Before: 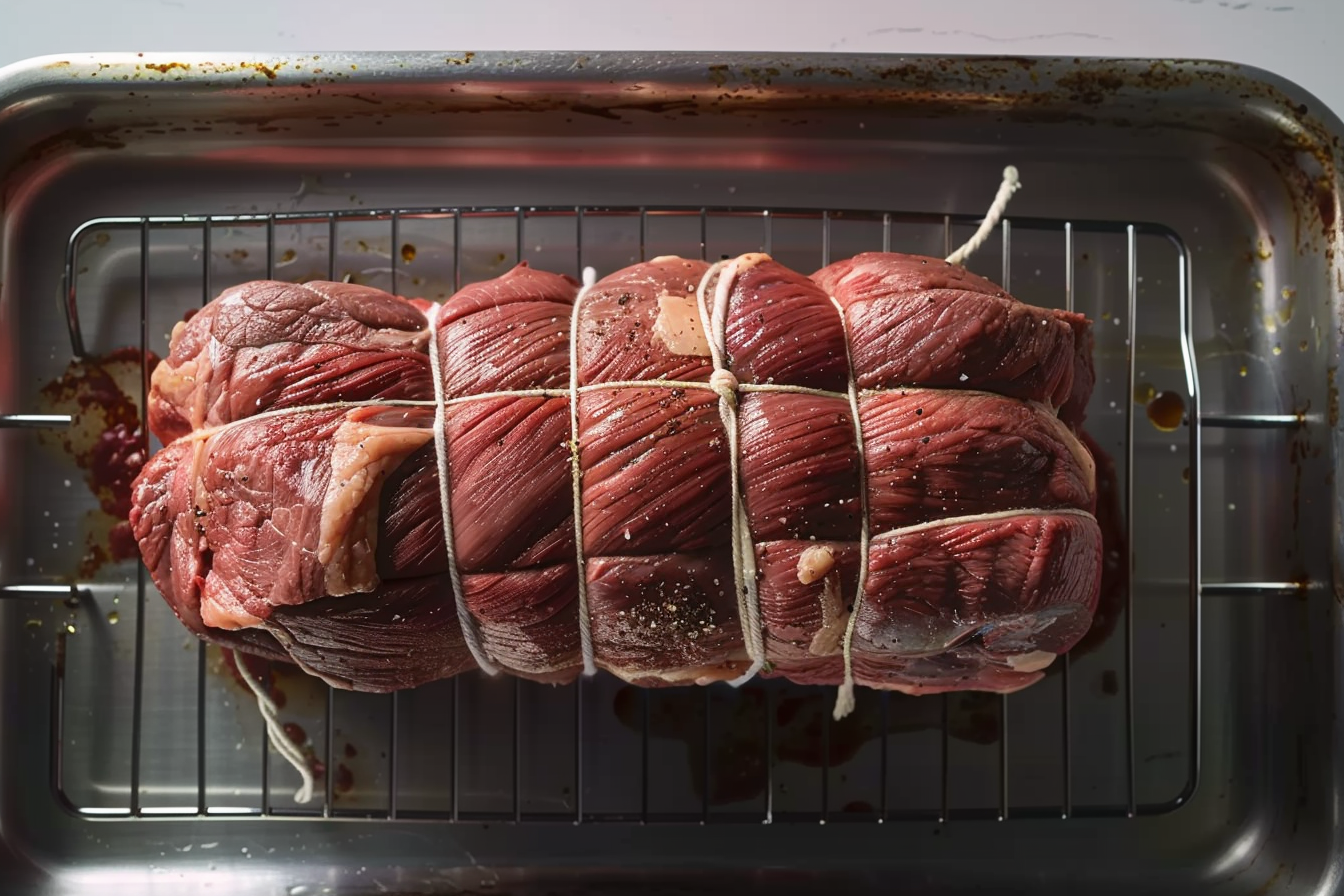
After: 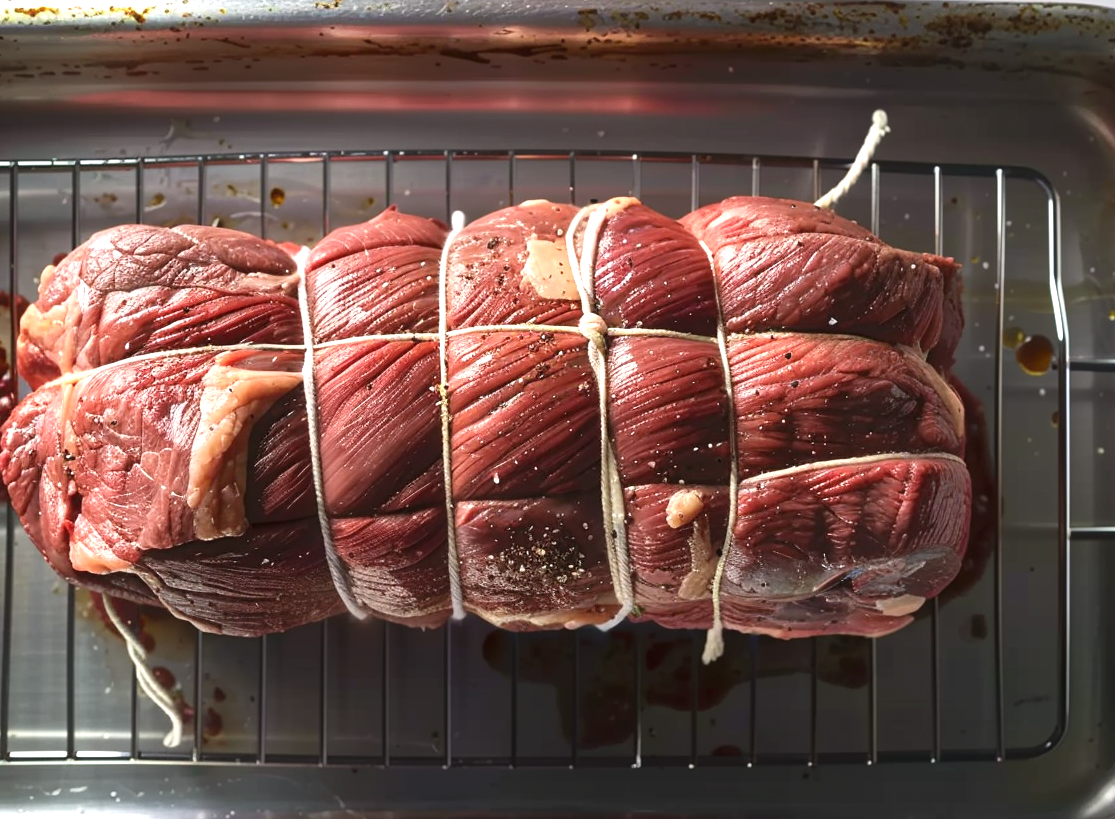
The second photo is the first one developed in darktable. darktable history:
tone equalizer: on, module defaults
crop: left 9.819%, top 6.257%, right 7.178%, bottom 2.318%
levels: levels [0, 0.492, 0.984]
exposure: black level correction 0, exposure 0.693 EV, compensate highlight preservation false
